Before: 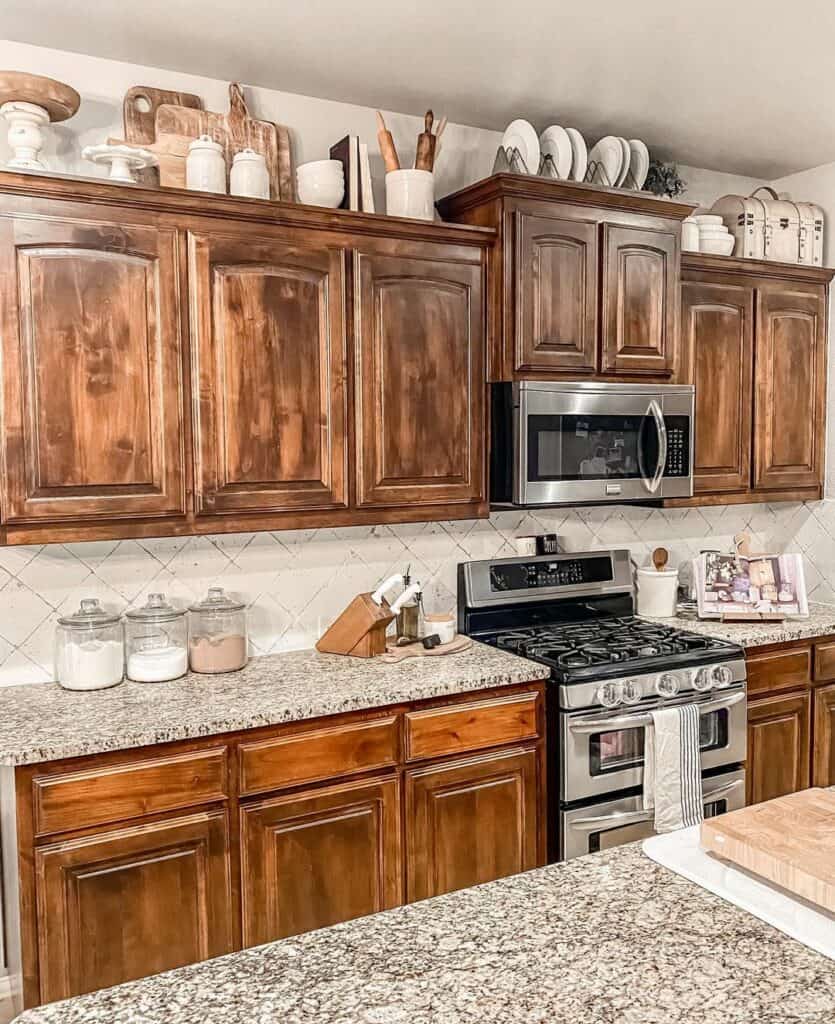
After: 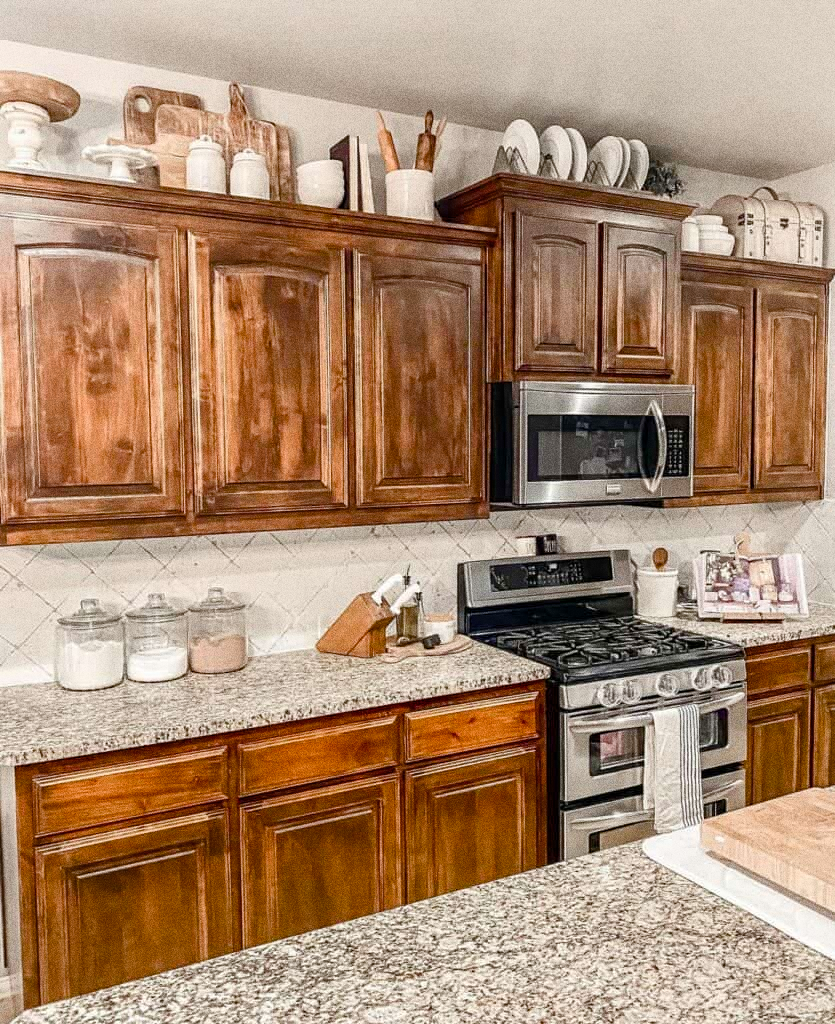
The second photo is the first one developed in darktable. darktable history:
color balance rgb: perceptual saturation grading › global saturation 20%, perceptual saturation grading › highlights -25%, perceptual saturation grading › shadows 25%
grain: coarseness 0.09 ISO, strength 40%
